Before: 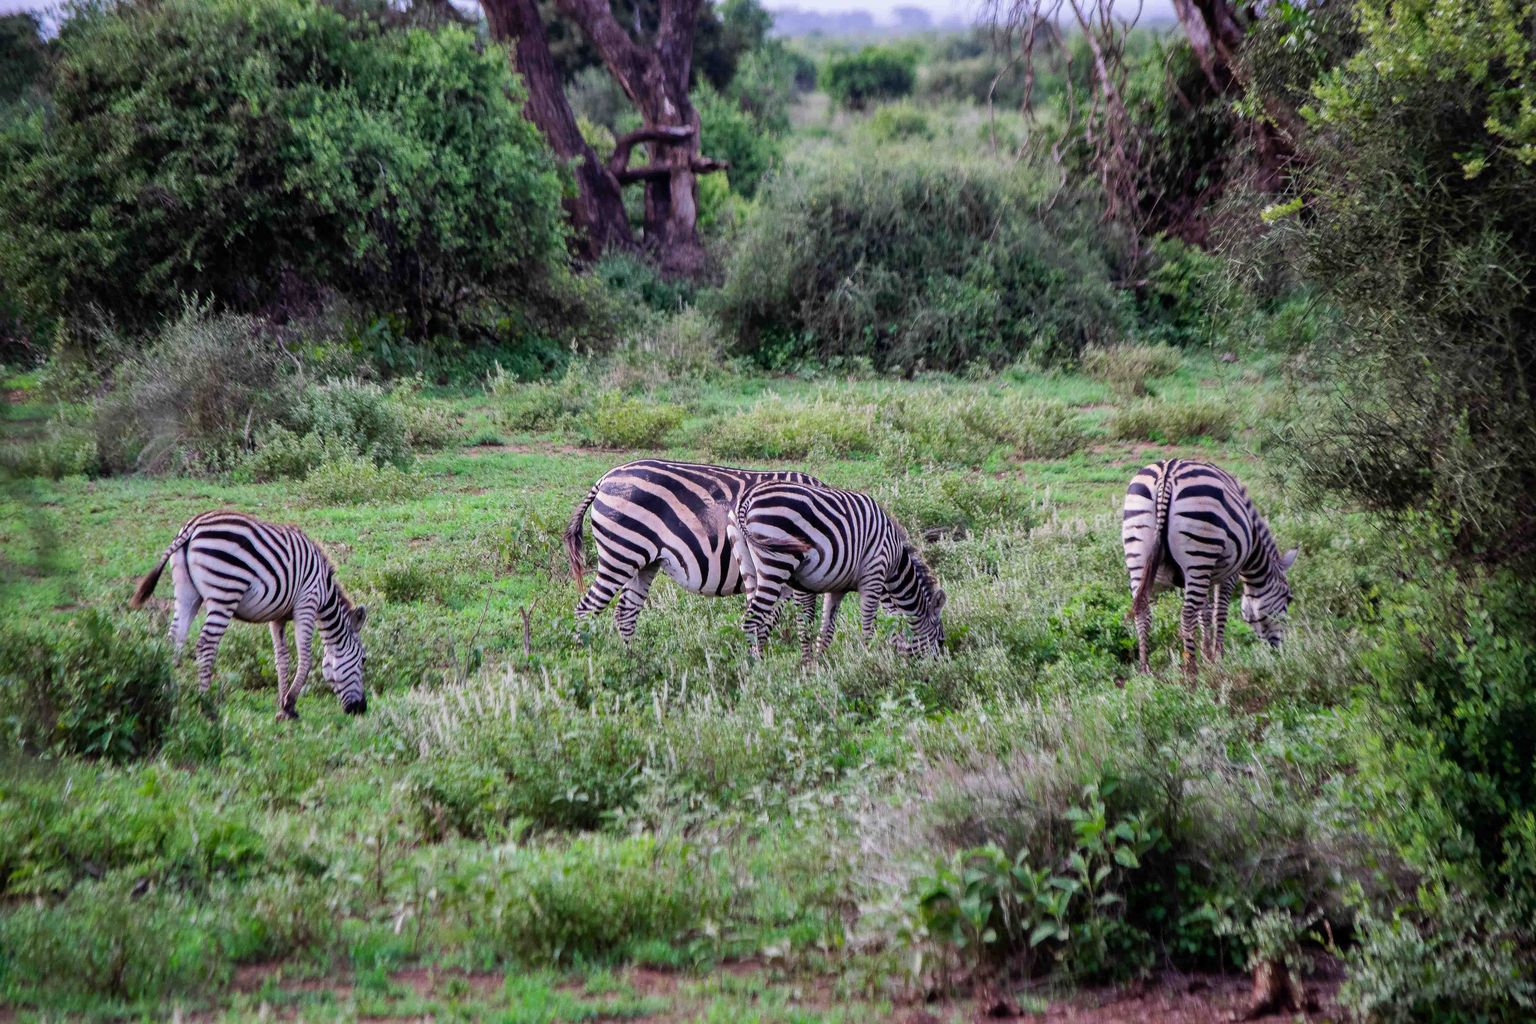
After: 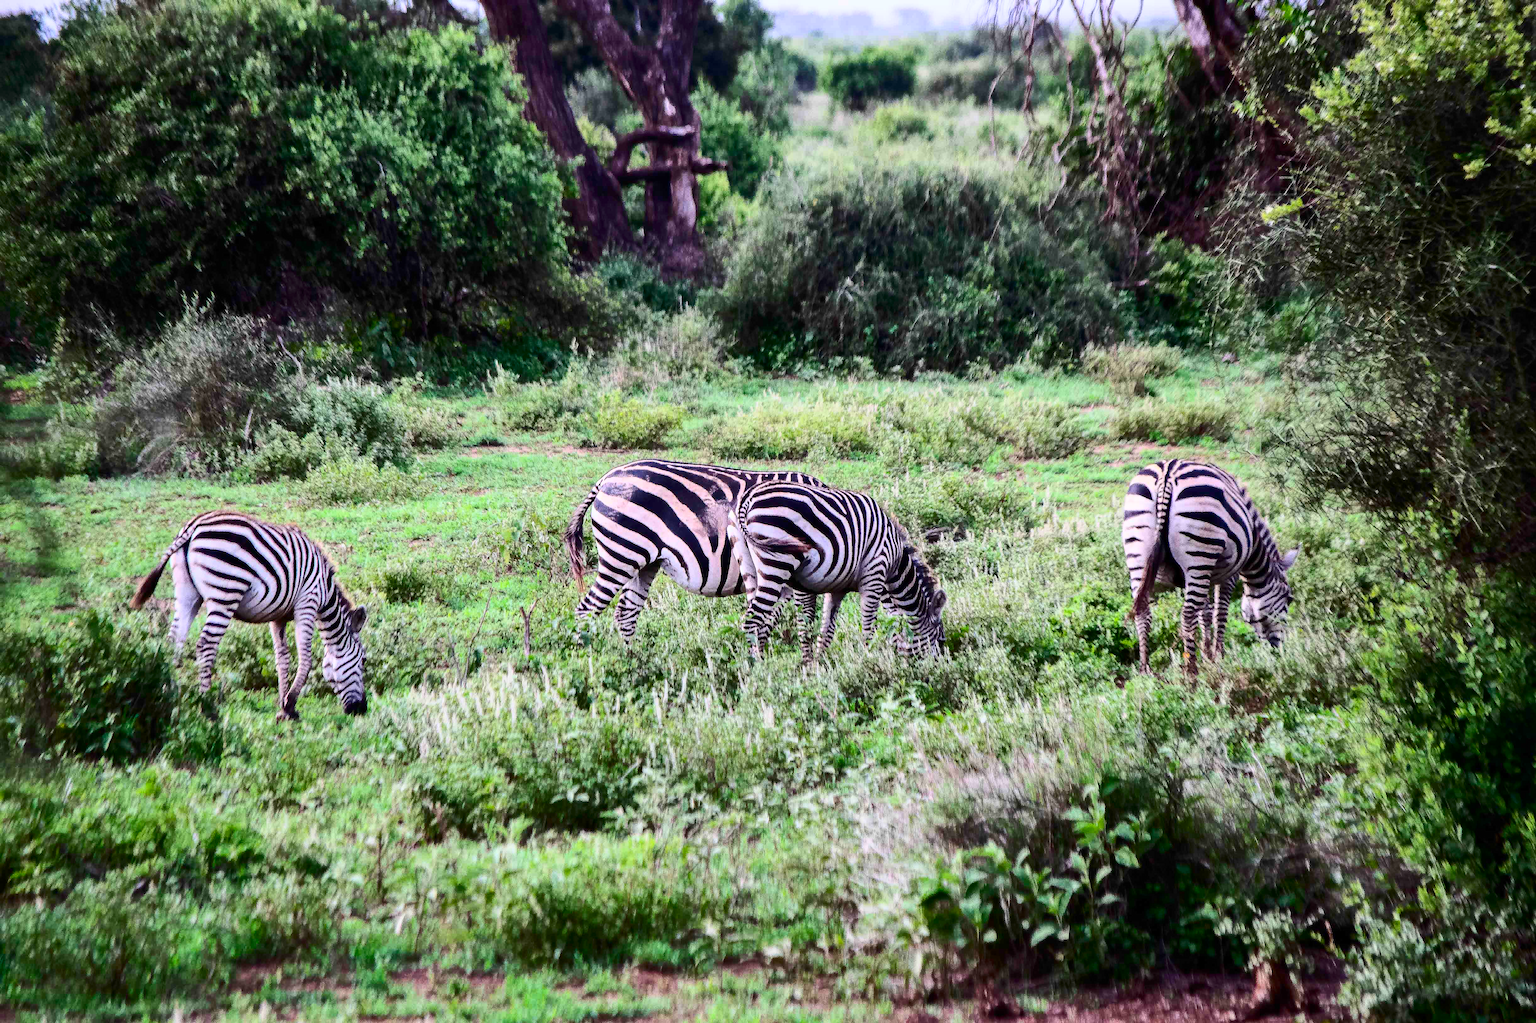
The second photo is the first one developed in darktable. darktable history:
contrast brightness saturation: contrast 0.405, brightness 0.096, saturation 0.212
